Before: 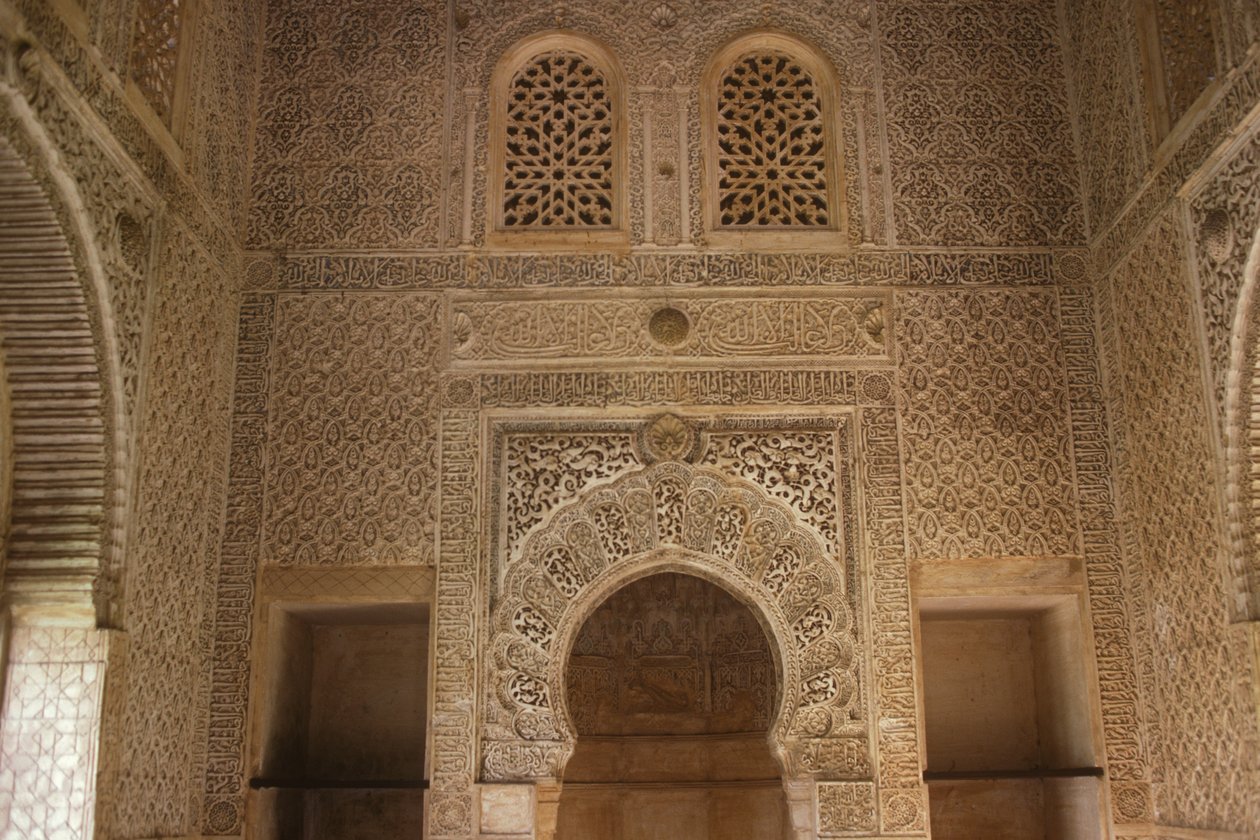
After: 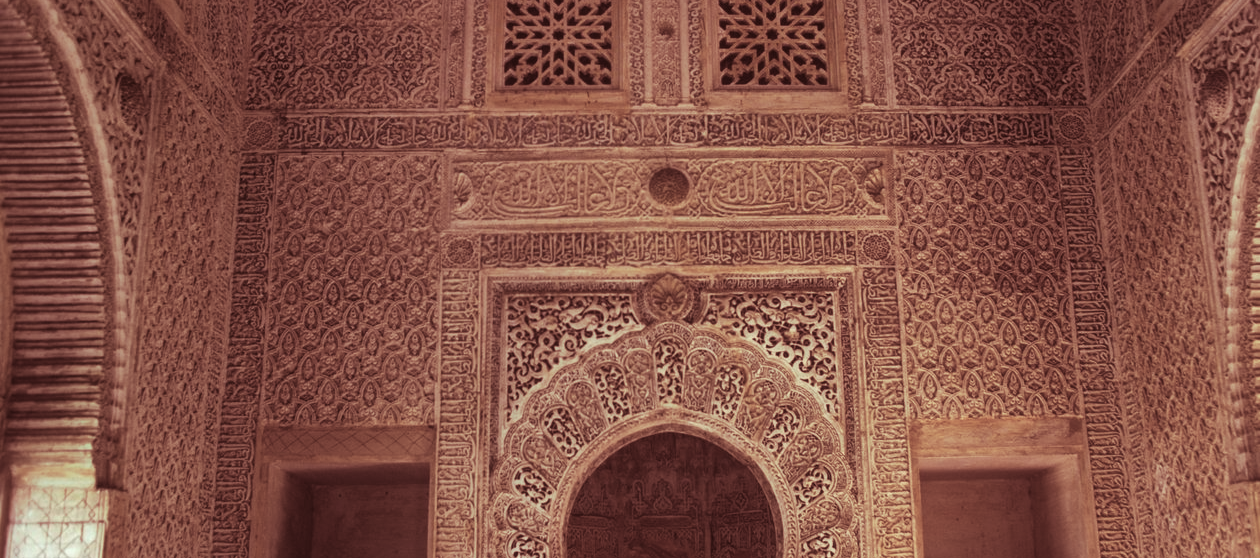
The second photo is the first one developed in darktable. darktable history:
crop: top 16.727%, bottom 16.727%
local contrast: mode bilateral grid, contrast 20, coarseness 50, detail 120%, midtone range 0.2
split-toning: highlights › hue 187.2°, highlights › saturation 0.83, balance -68.05, compress 56.43%
color calibration: illuminant Planckian (black body), x 0.351, y 0.352, temperature 4794.27 K
